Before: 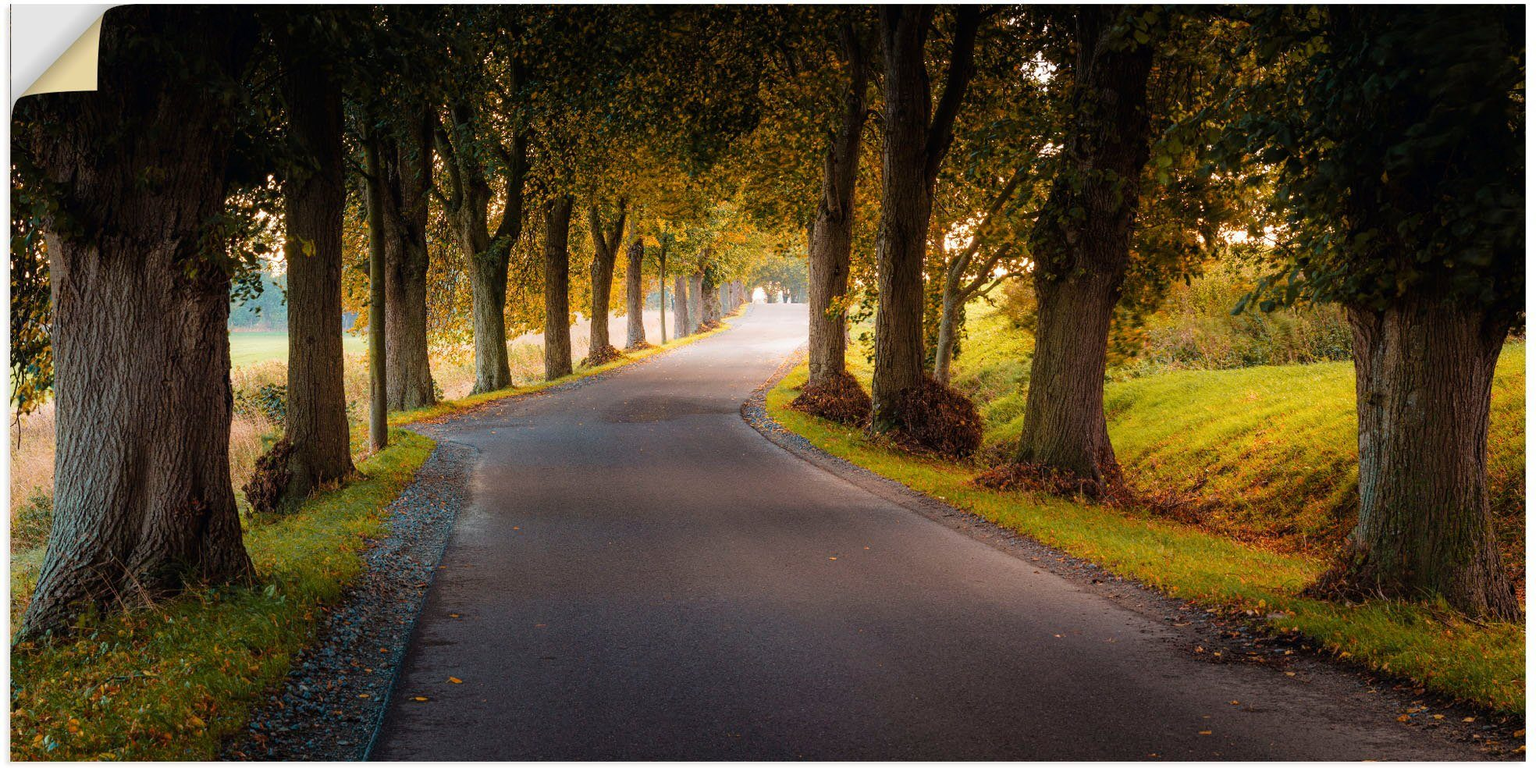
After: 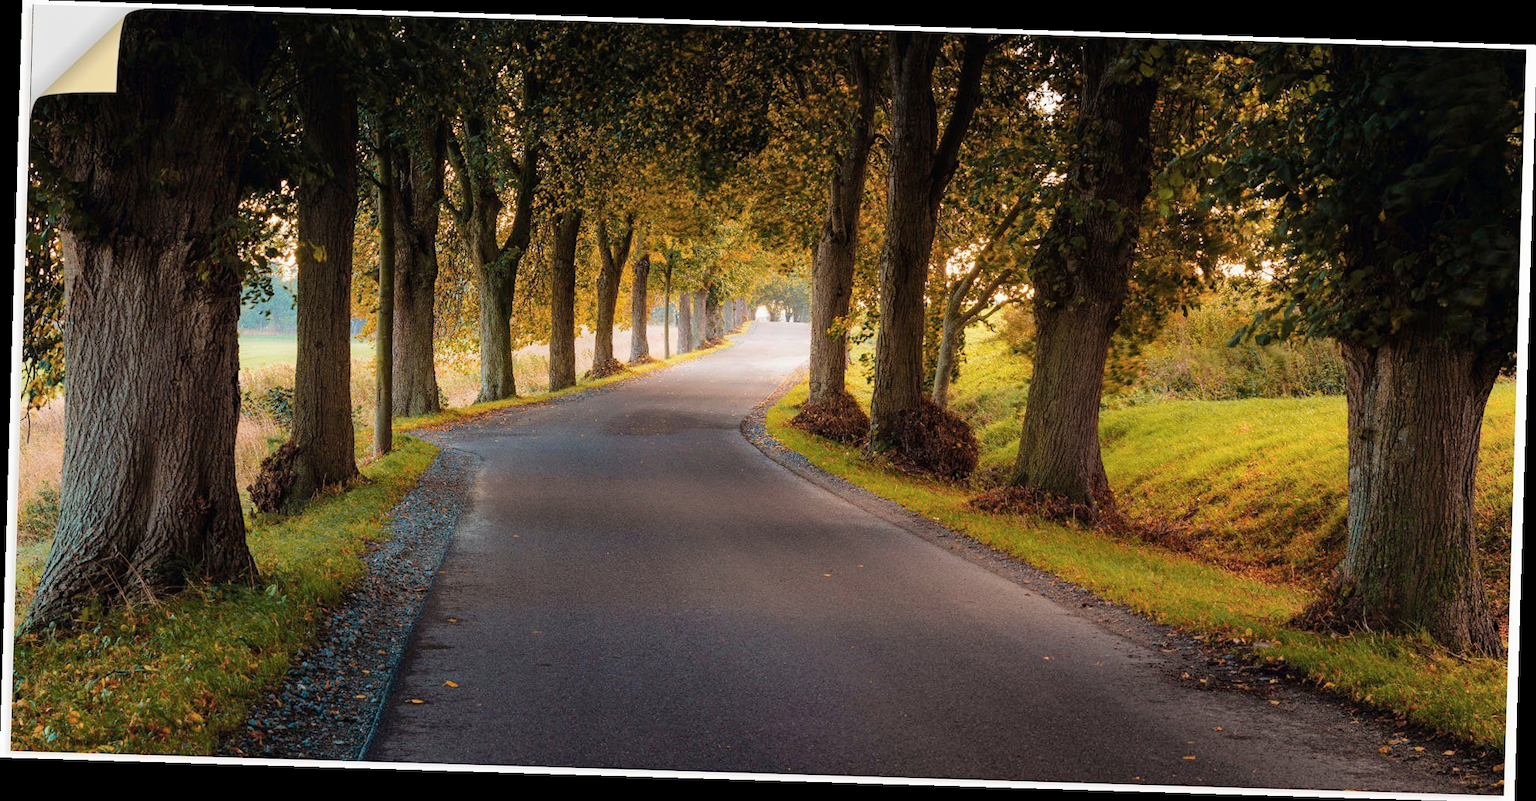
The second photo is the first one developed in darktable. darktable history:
color zones: curves: ch1 [(0, 0.469) (0.01, 0.469) (0.12, 0.446) (0.248, 0.469) (0.5, 0.5) (0.748, 0.5) (0.99, 0.469) (1, 0.469)]
rotate and perspective: rotation 1.72°, automatic cropping off
shadows and highlights: shadows 43.71, white point adjustment -1.46, soften with gaussian
